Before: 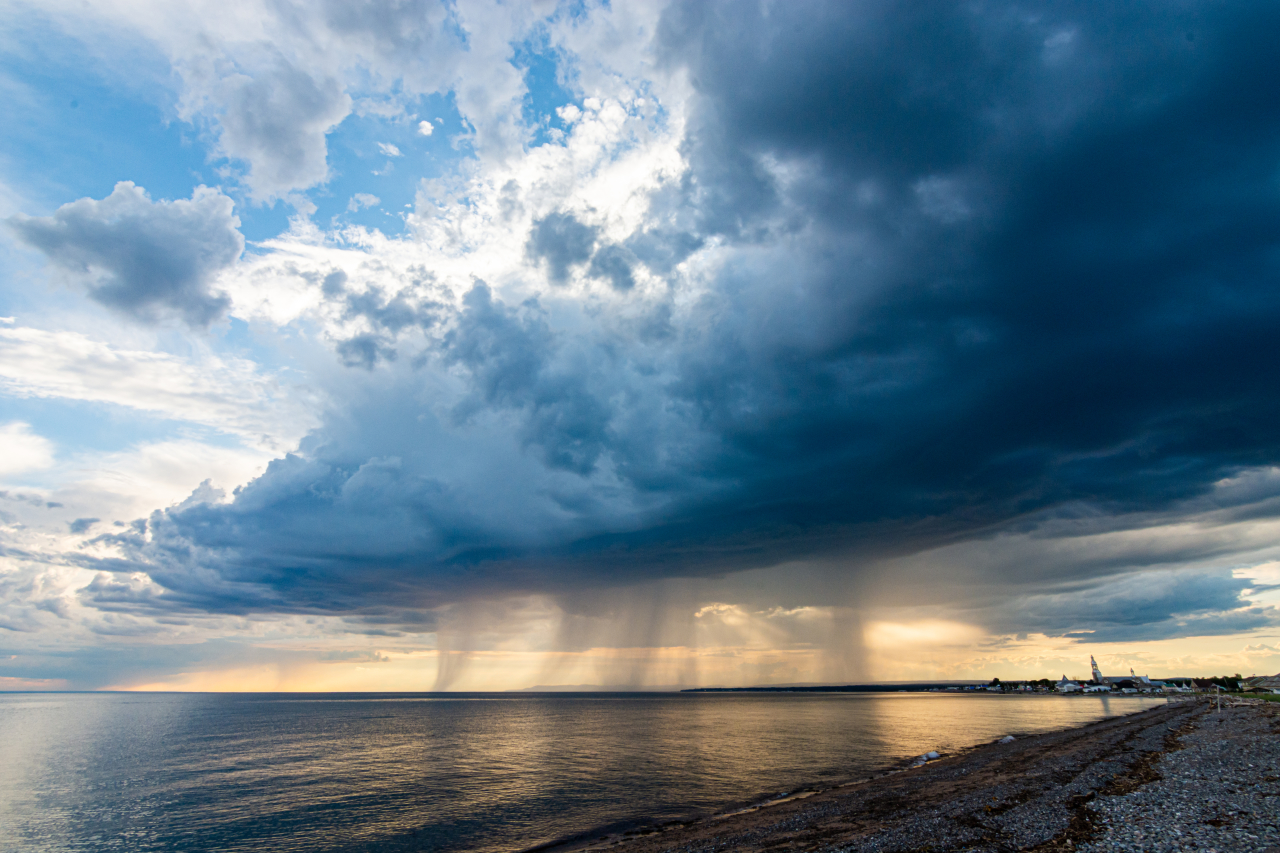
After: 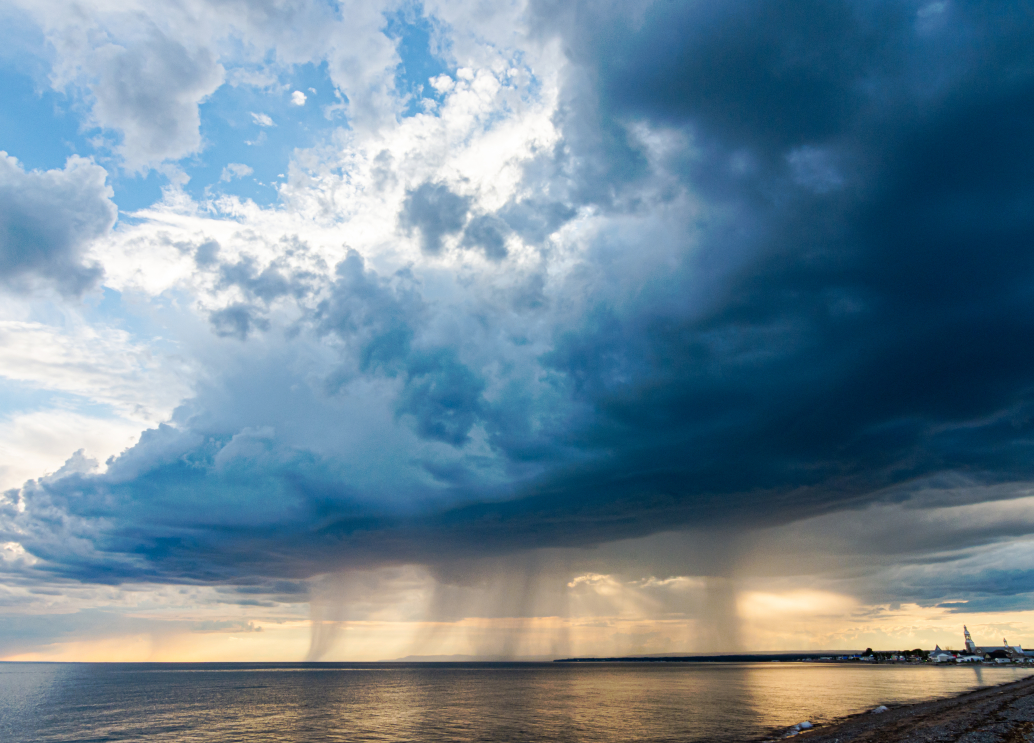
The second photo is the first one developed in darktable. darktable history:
crop: left 9.971%, top 3.625%, right 9.239%, bottom 9.244%
tone curve: curves: ch0 [(0, 0) (0.003, 0.003) (0.011, 0.011) (0.025, 0.025) (0.044, 0.044) (0.069, 0.069) (0.1, 0.099) (0.136, 0.135) (0.177, 0.177) (0.224, 0.224) (0.277, 0.276) (0.335, 0.334) (0.399, 0.398) (0.468, 0.467) (0.543, 0.565) (0.623, 0.641) (0.709, 0.723) (0.801, 0.81) (0.898, 0.902) (1, 1)], preserve colors none
